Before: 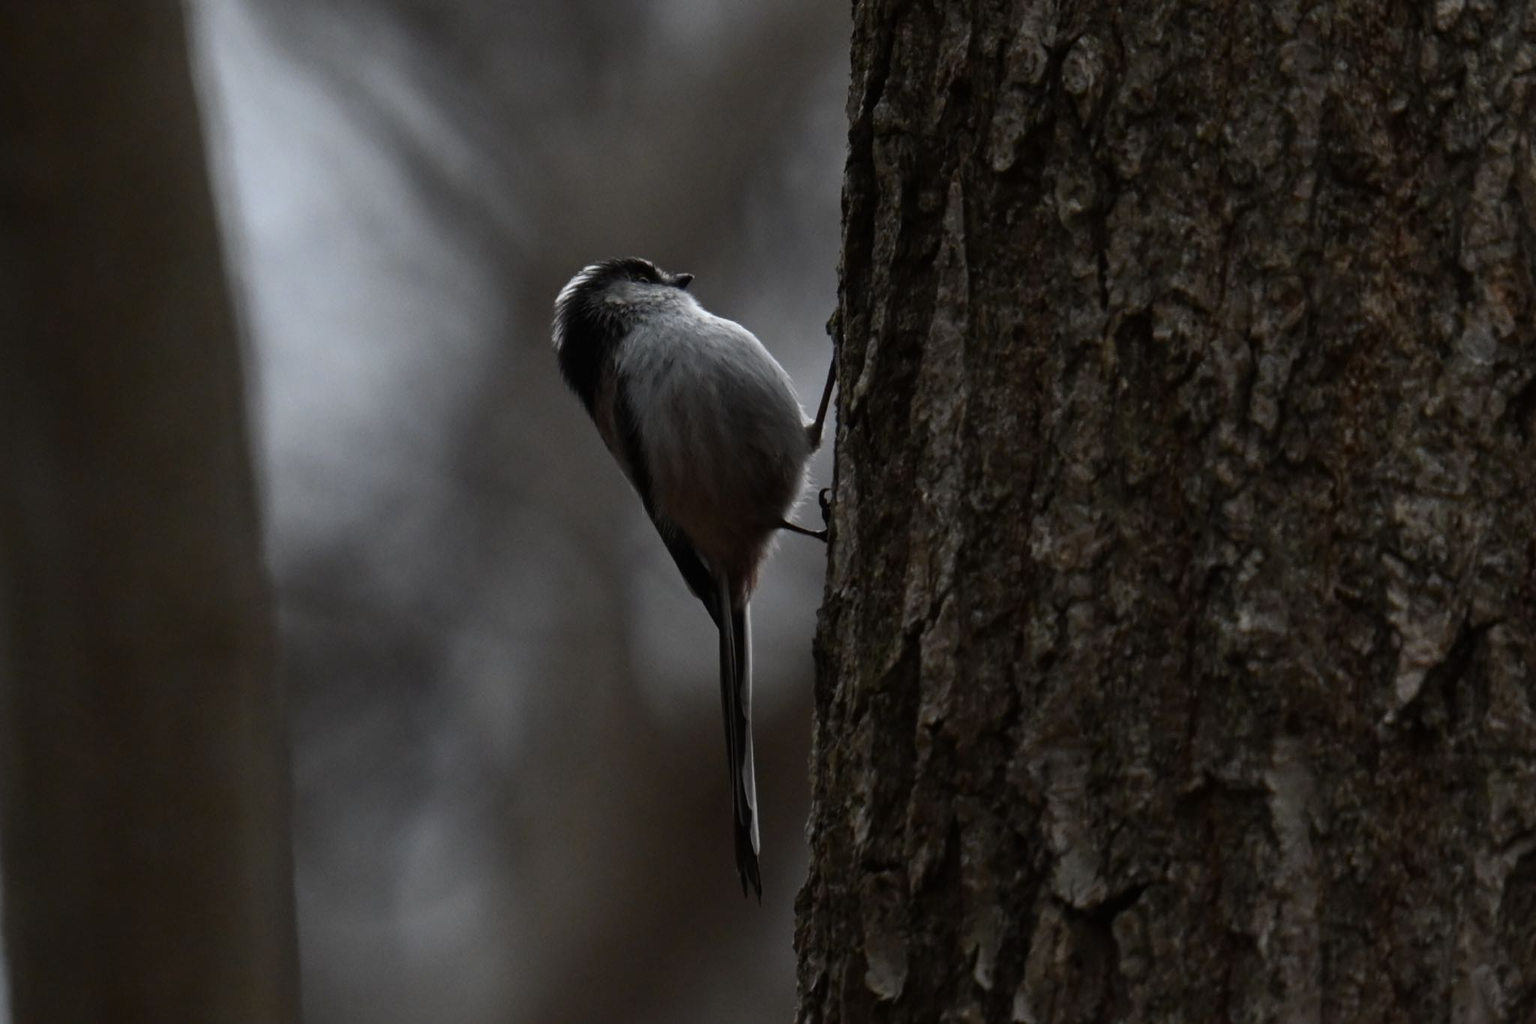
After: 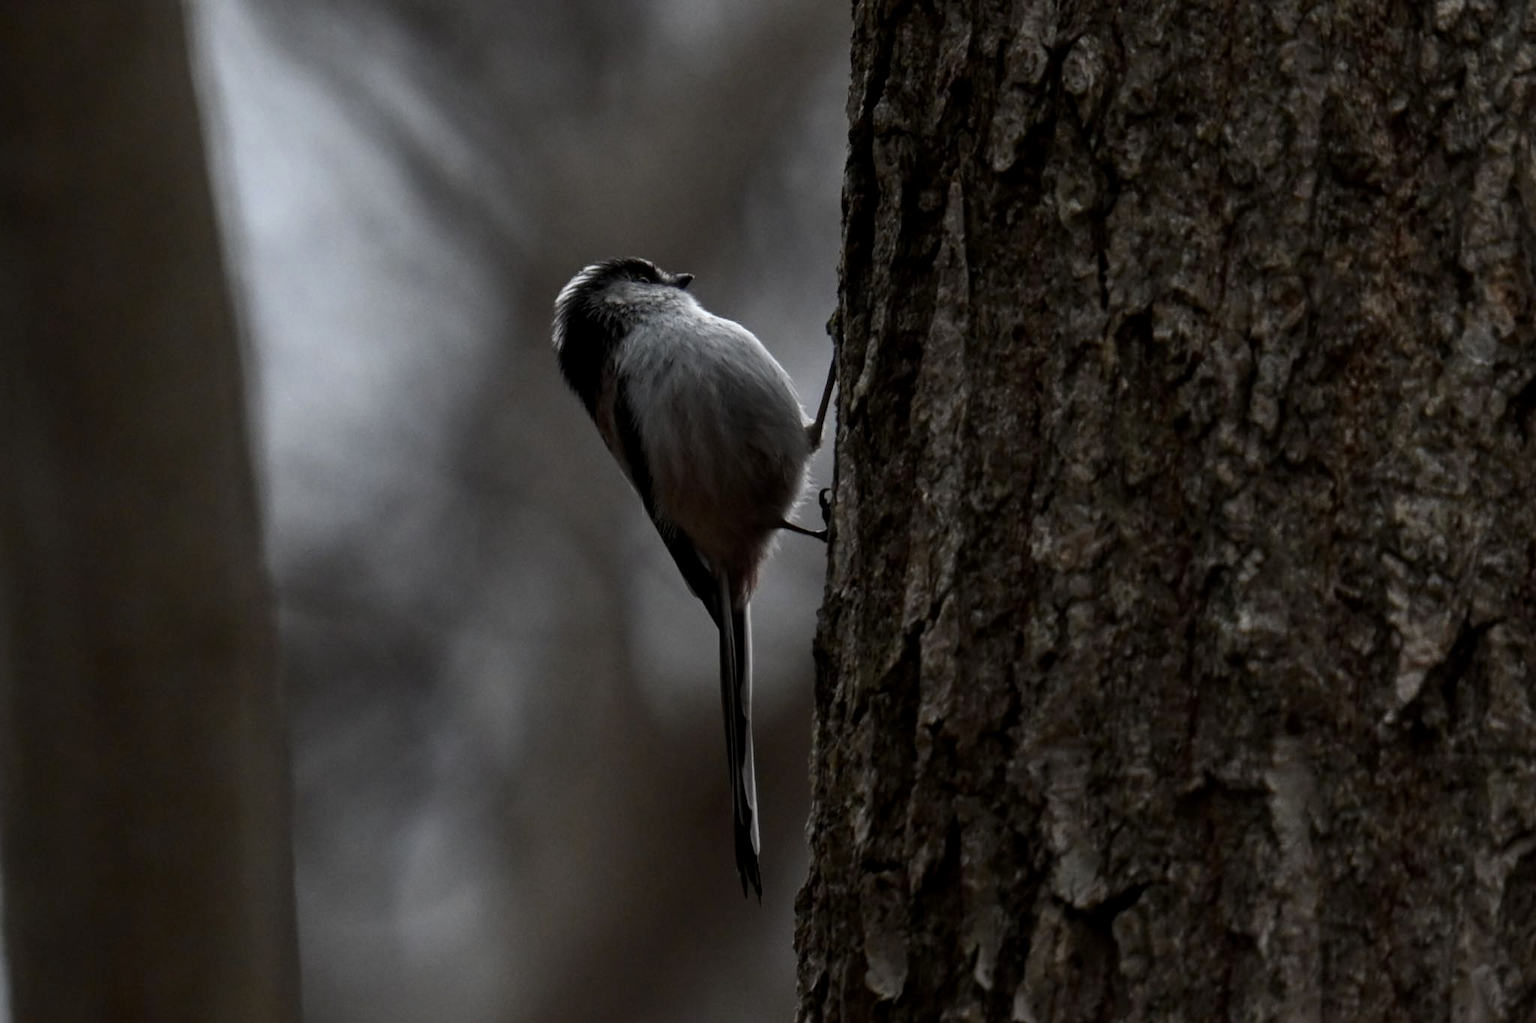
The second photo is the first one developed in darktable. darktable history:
color balance rgb: perceptual saturation grading › global saturation -1.714%, perceptual saturation grading › highlights -7.119%, perceptual saturation grading › mid-tones 8.149%, perceptual saturation grading › shadows 5.087%
local contrast: on, module defaults
